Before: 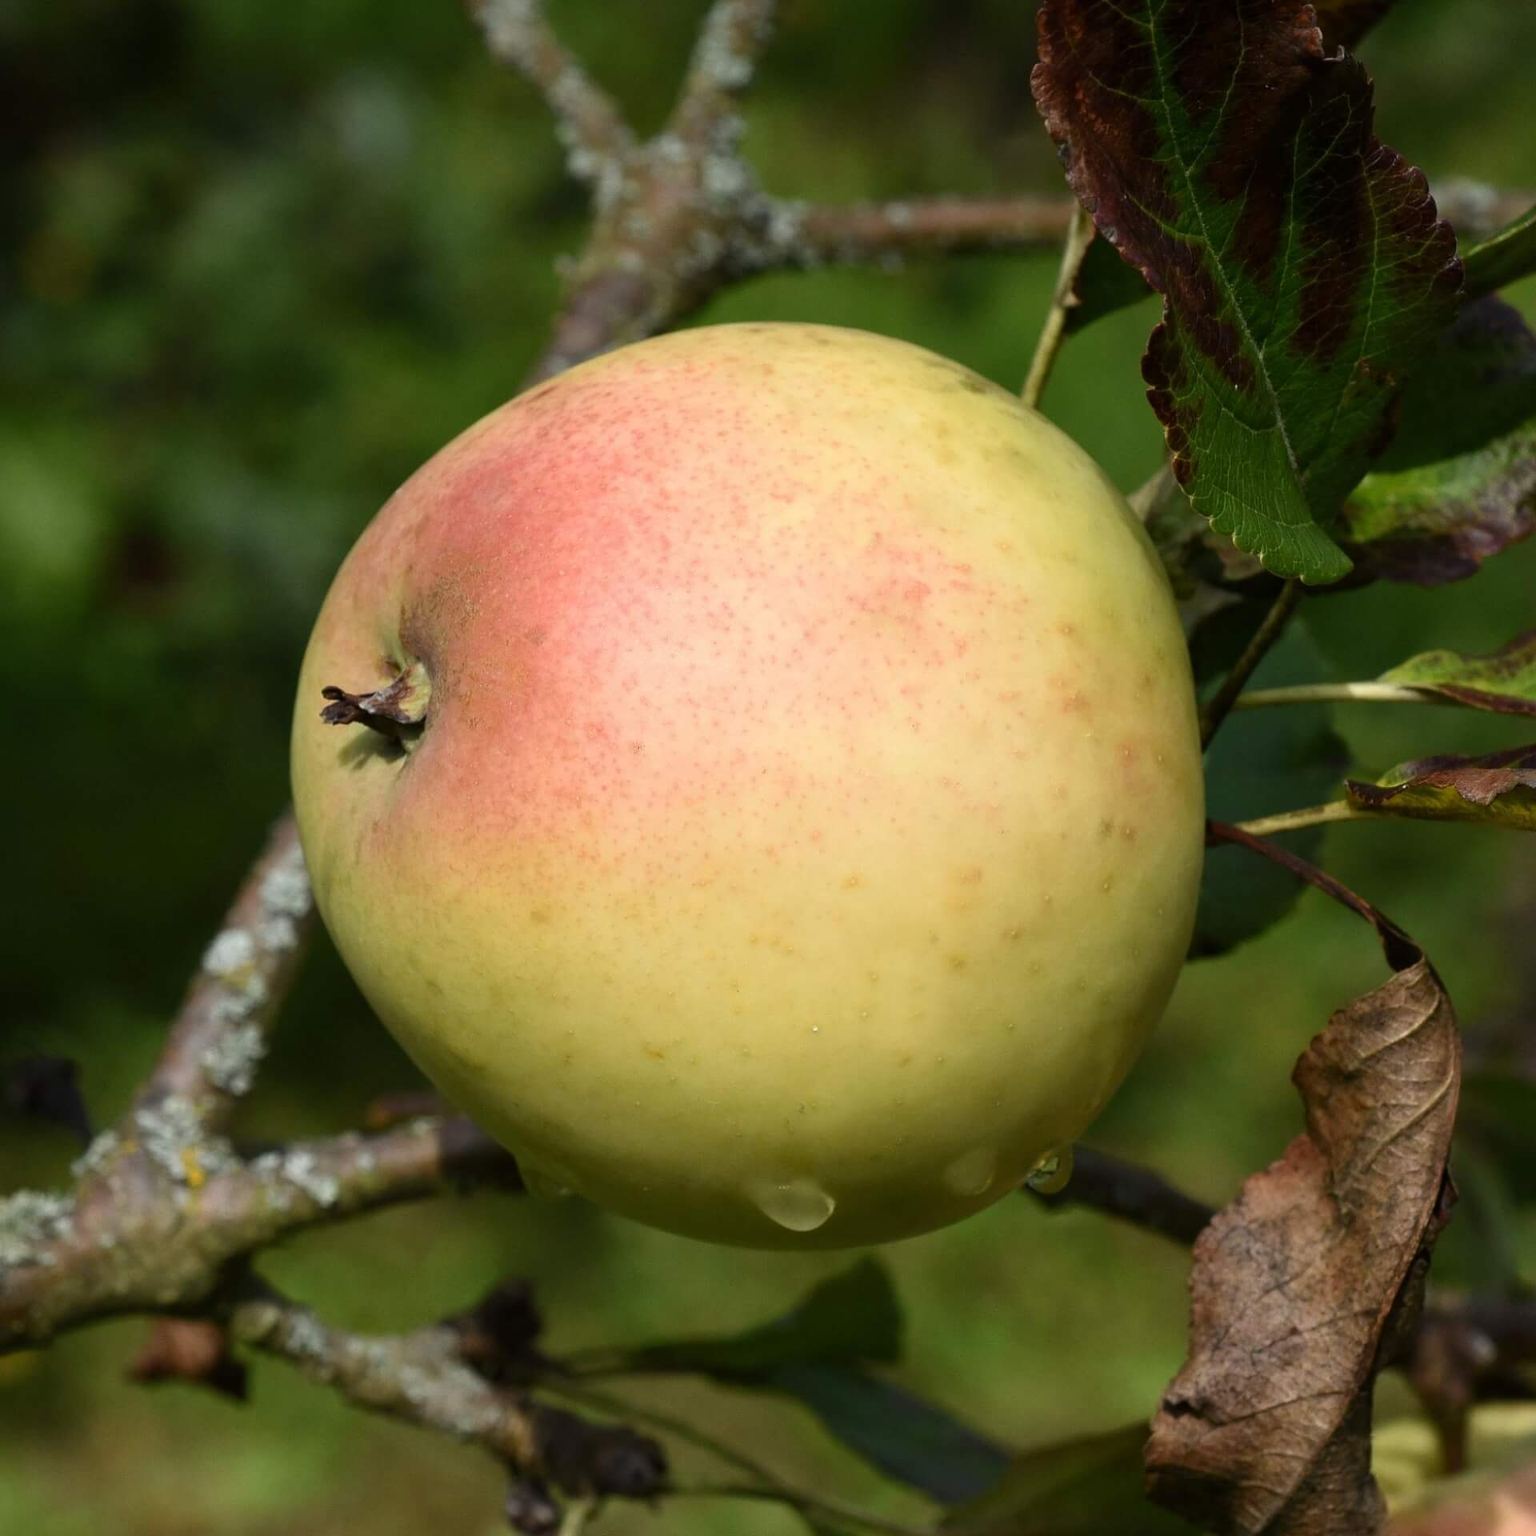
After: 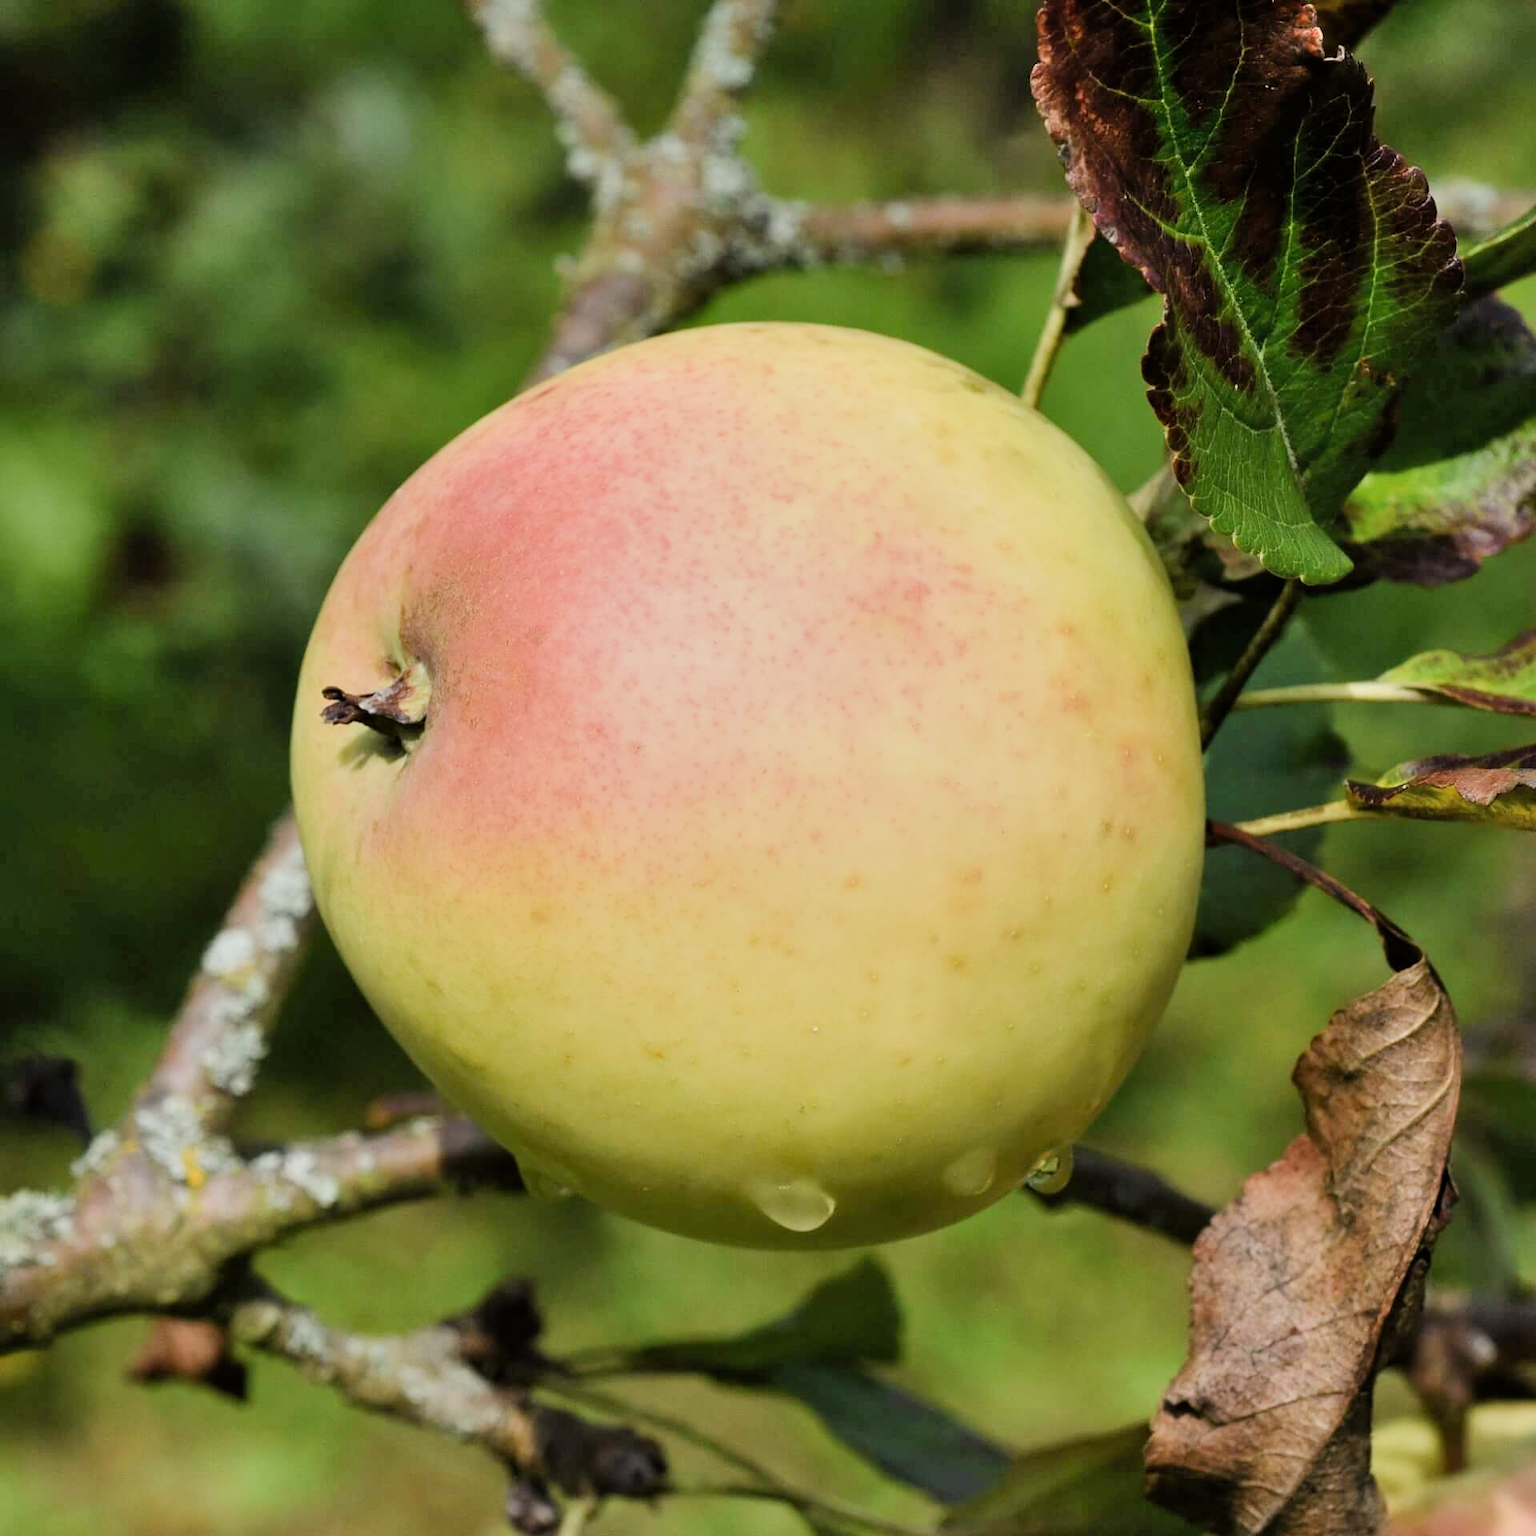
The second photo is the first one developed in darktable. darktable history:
exposure: black level correction 0, exposure 1.199 EV, compensate highlight preservation false
filmic rgb: black relative exposure -7.11 EV, white relative exposure 5.39 EV, threshold 2.97 EV, hardness 3.03, enable highlight reconstruction true
shadows and highlights: soften with gaussian
